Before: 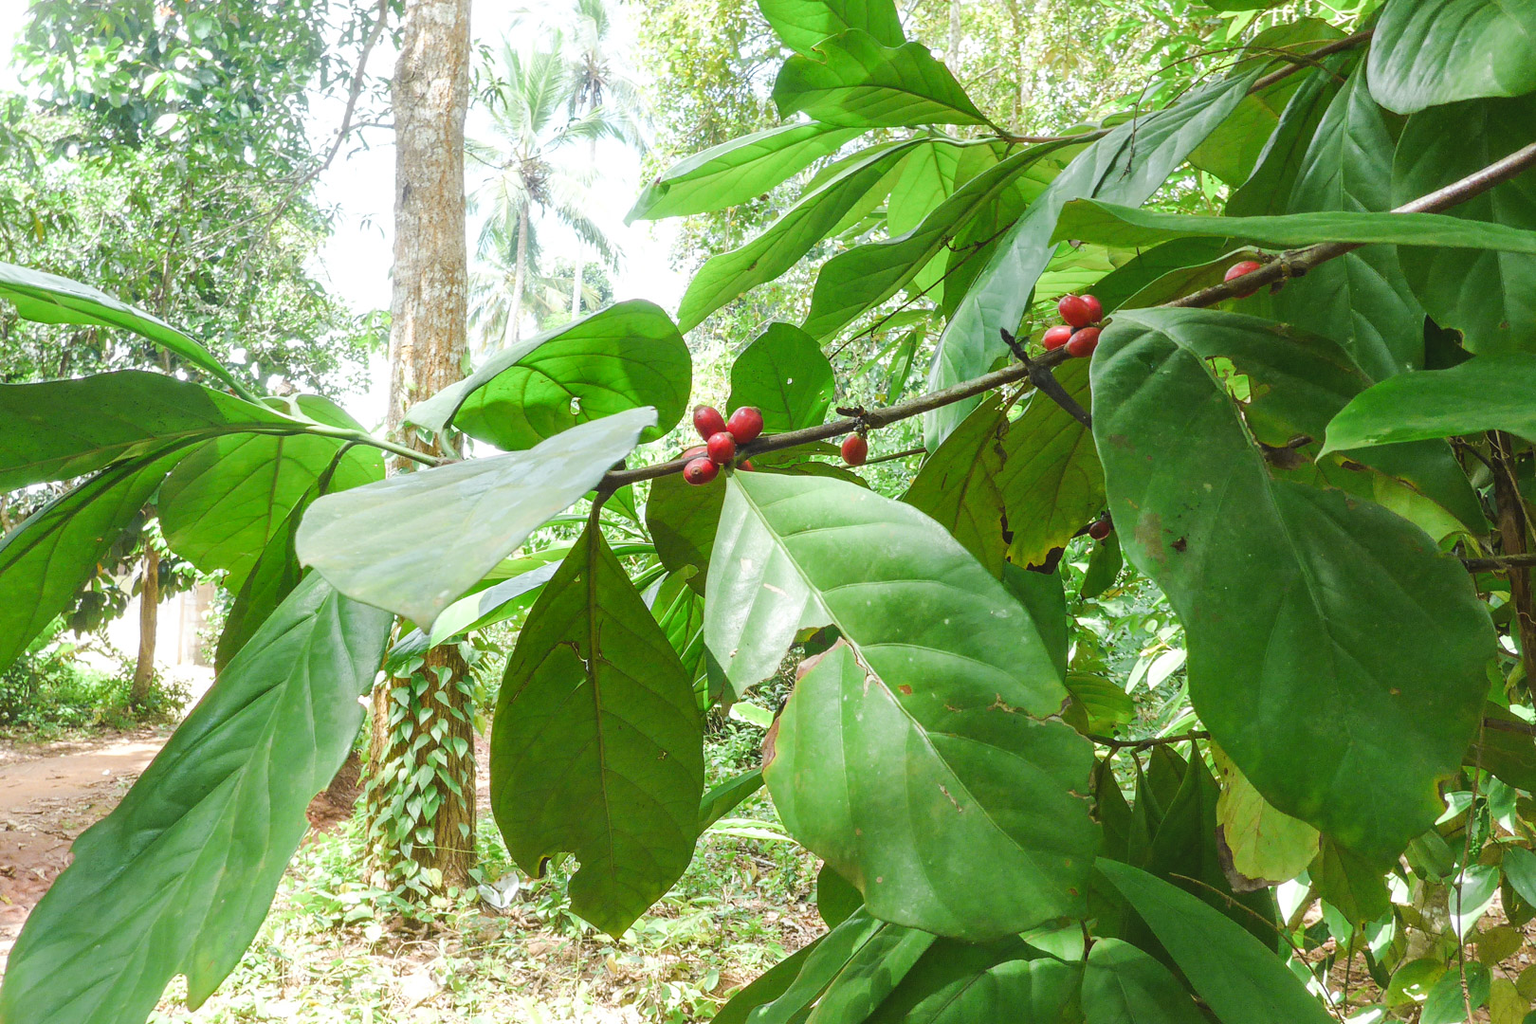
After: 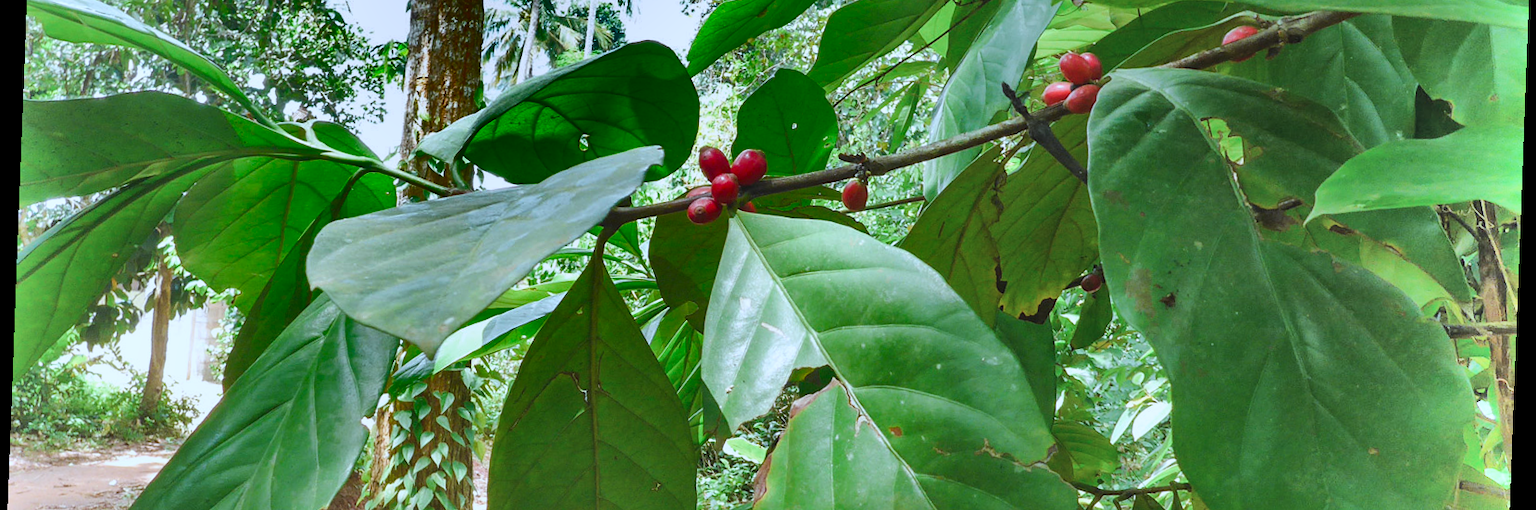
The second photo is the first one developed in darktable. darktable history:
color correction: highlights a* -2.24, highlights b* -18.1
rotate and perspective: rotation 2.17°, automatic cropping off
shadows and highlights: radius 123.98, shadows 100, white point adjustment -3, highlights -100, highlights color adjustment 89.84%, soften with gaussian
crop and rotate: top 26.056%, bottom 25.543%
